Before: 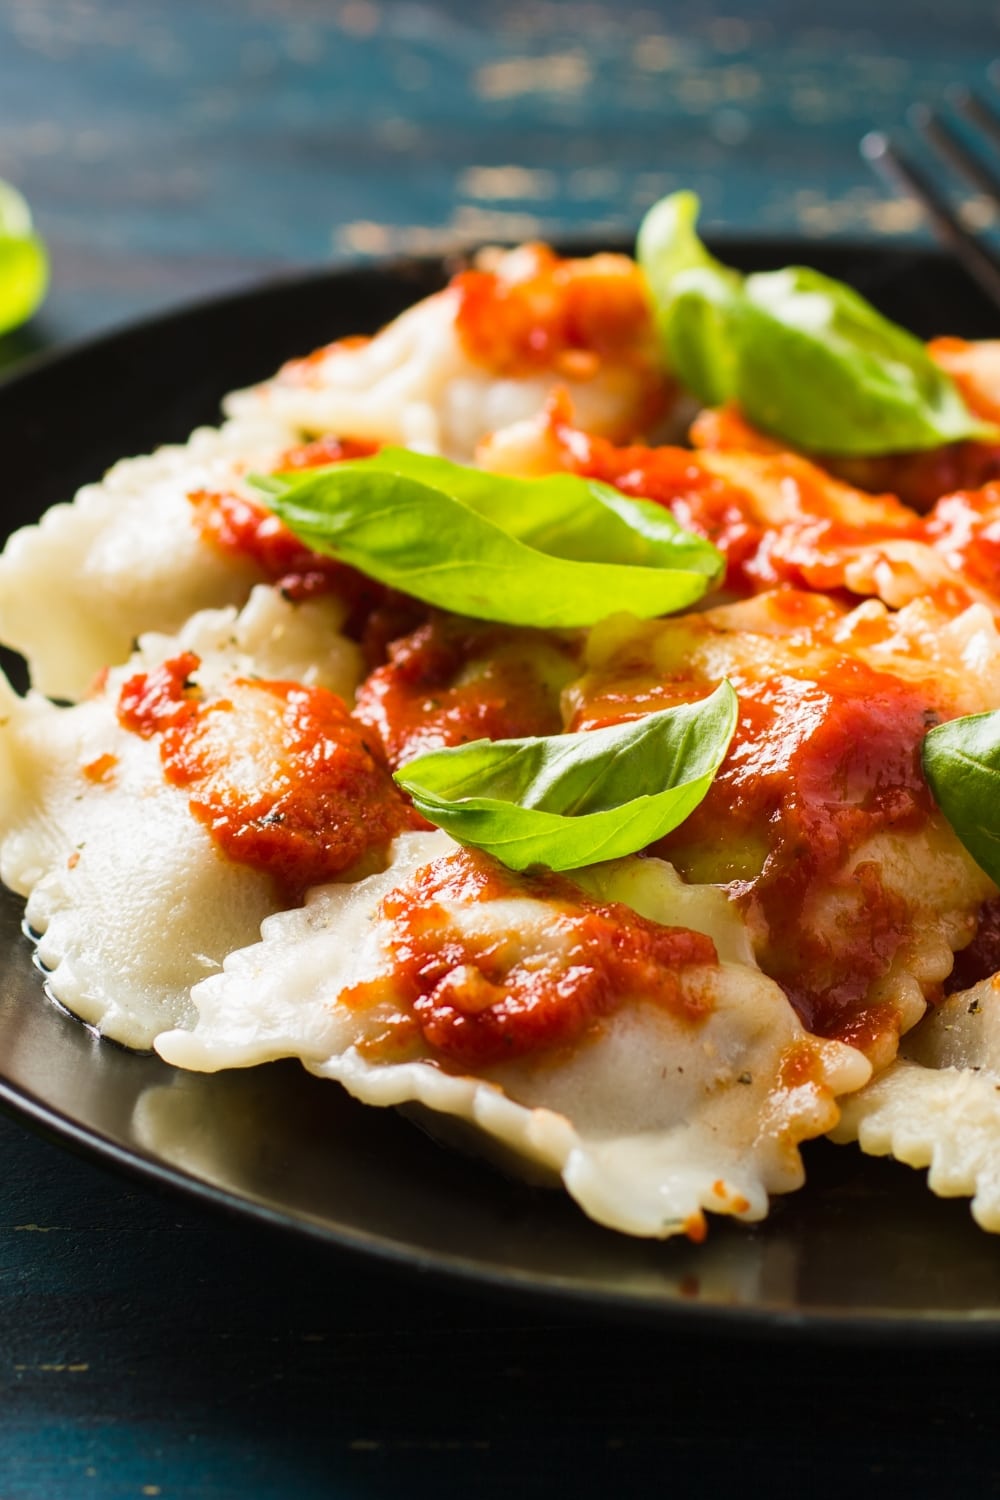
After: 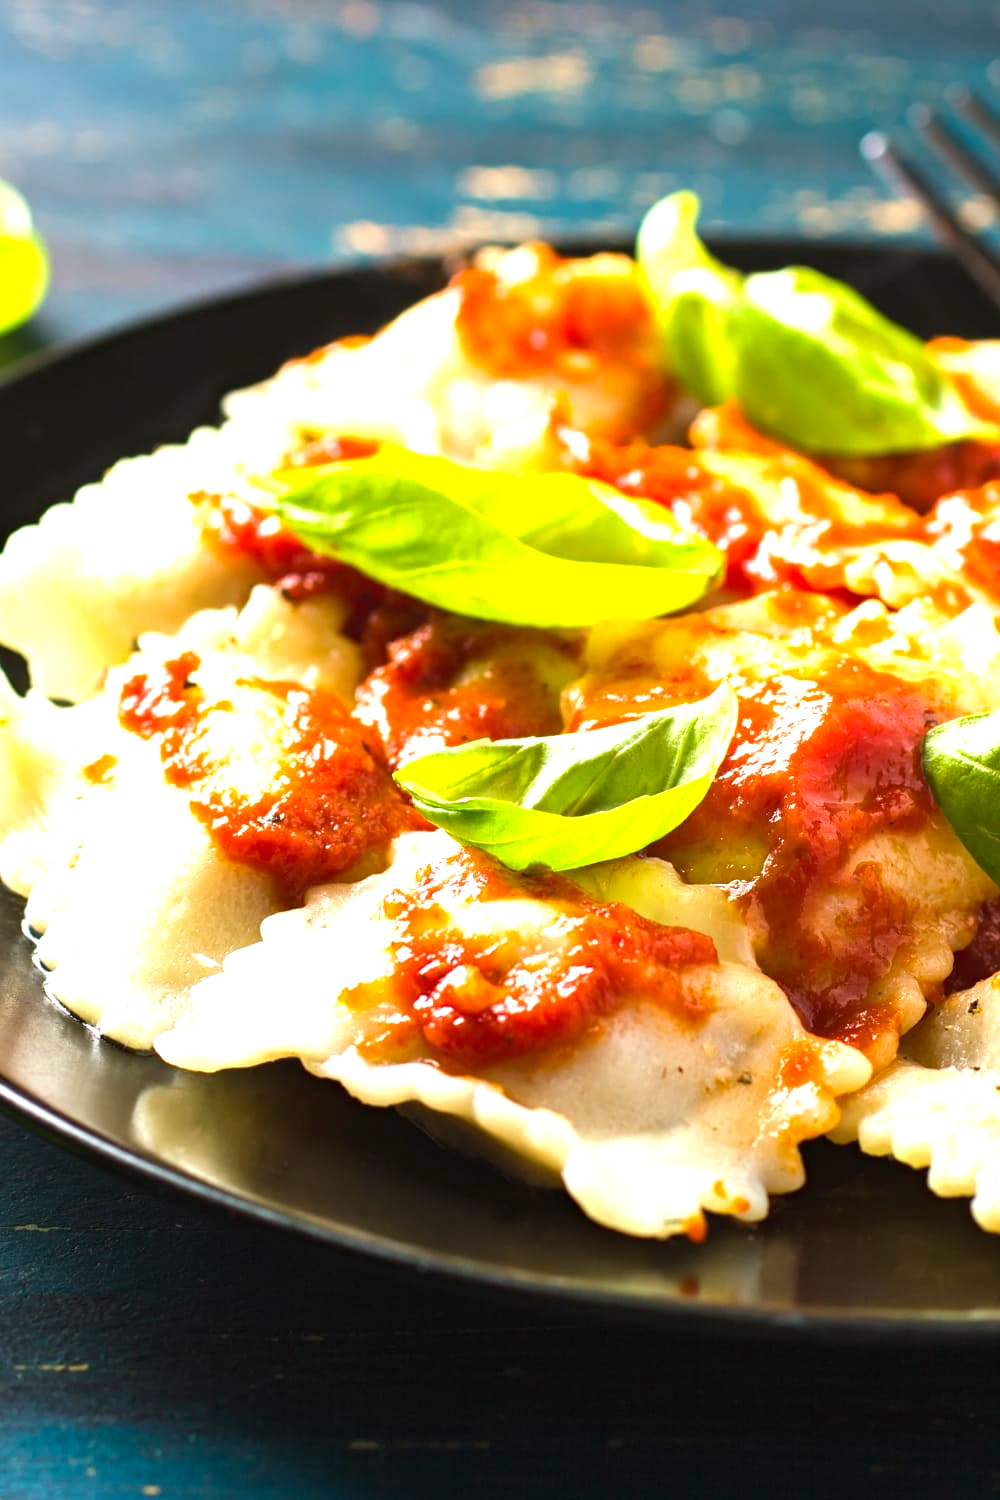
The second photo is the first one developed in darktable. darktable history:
tone curve: curves: ch0 [(0, 0) (0.003, 0.022) (0.011, 0.027) (0.025, 0.038) (0.044, 0.056) (0.069, 0.081) (0.1, 0.11) (0.136, 0.145) (0.177, 0.185) (0.224, 0.229) (0.277, 0.278) (0.335, 0.335) (0.399, 0.399) (0.468, 0.468) (0.543, 0.543) (0.623, 0.623) (0.709, 0.705) (0.801, 0.793) (0.898, 0.887) (1, 1)], color space Lab, independent channels, preserve colors none
exposure: exposure 1.136 EV, compensate highlight preservation false
haze removal: compatibility mode true, adaptive false
